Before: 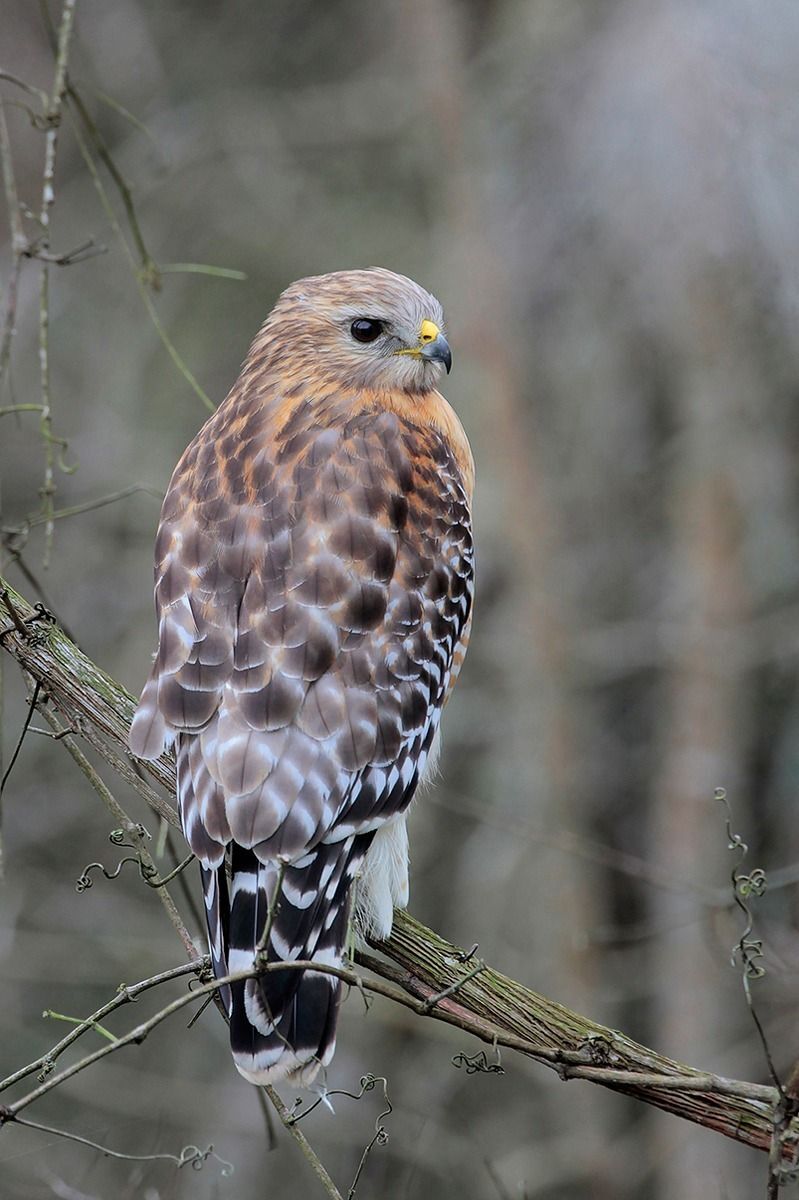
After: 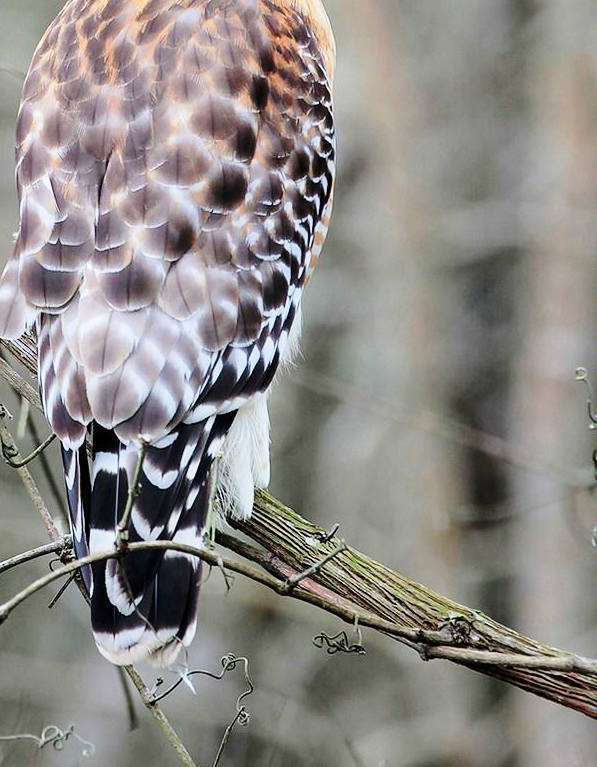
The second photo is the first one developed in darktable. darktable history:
crop and rotate: left 17.436%, top 35.058%, right 7.763%, bottom 0.973%
base curve: curves: ch0 [(0, 0) (0.028, 0.03) (0.121, 0.232) (0.46, 0.748) (0.859, 0.968) (1, 1)], preserve colors none
